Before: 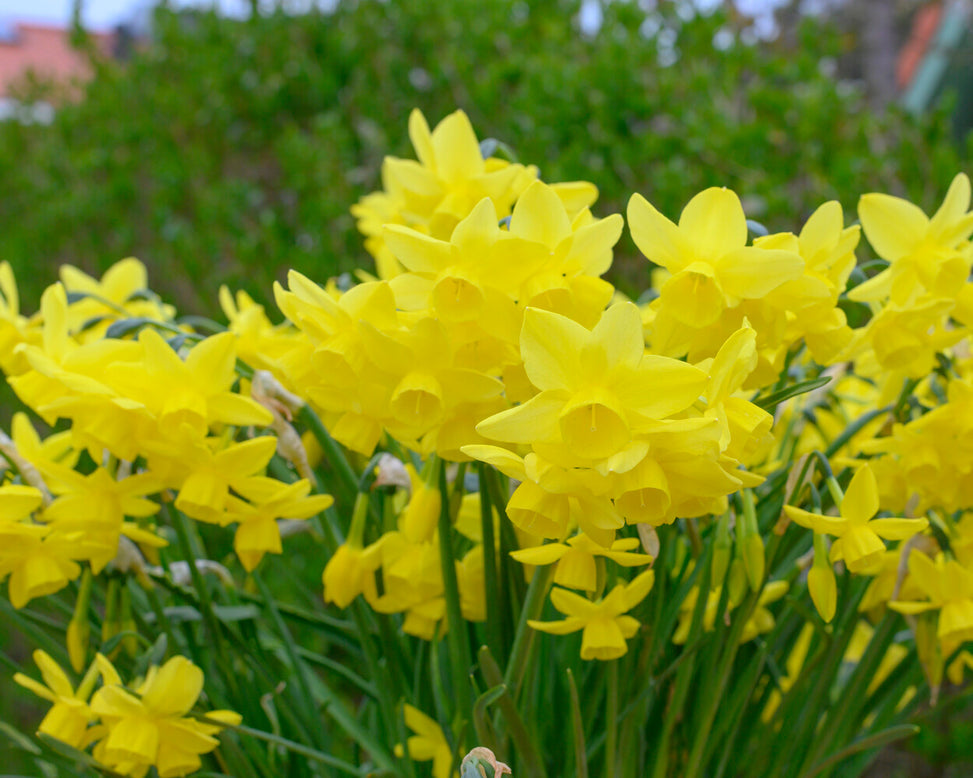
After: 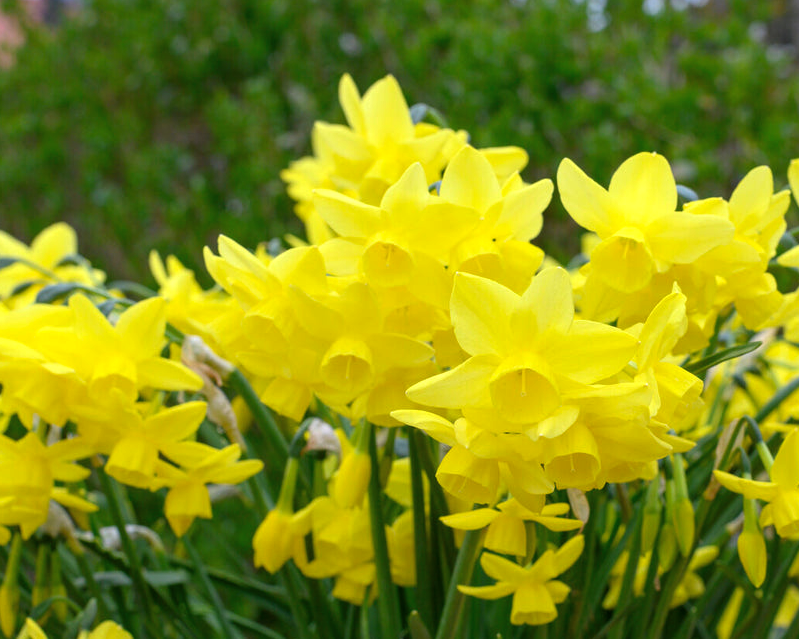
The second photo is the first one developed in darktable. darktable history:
crop and rotate: left 7.196%, top 4.574%, right 10.605%, bottom 13.178%
levels: levels [0.052, 0.496, 0.908]
